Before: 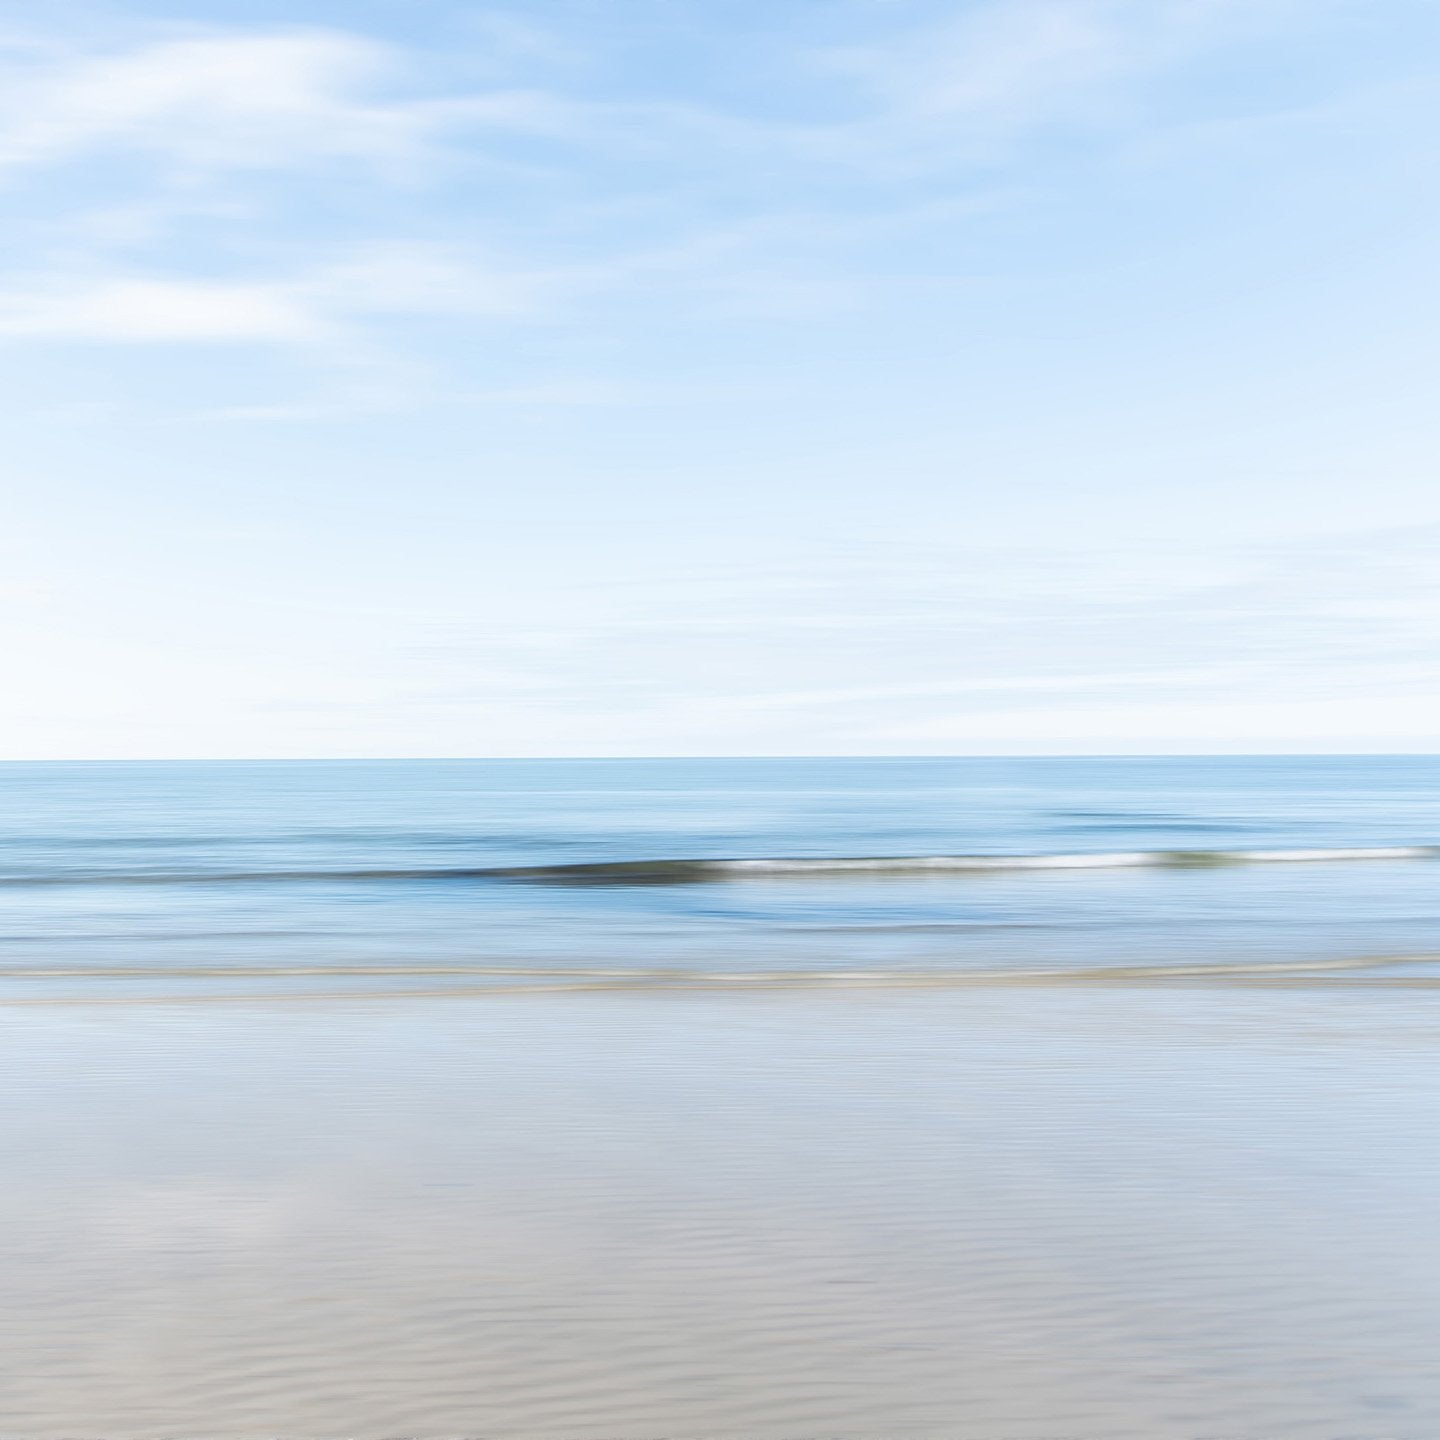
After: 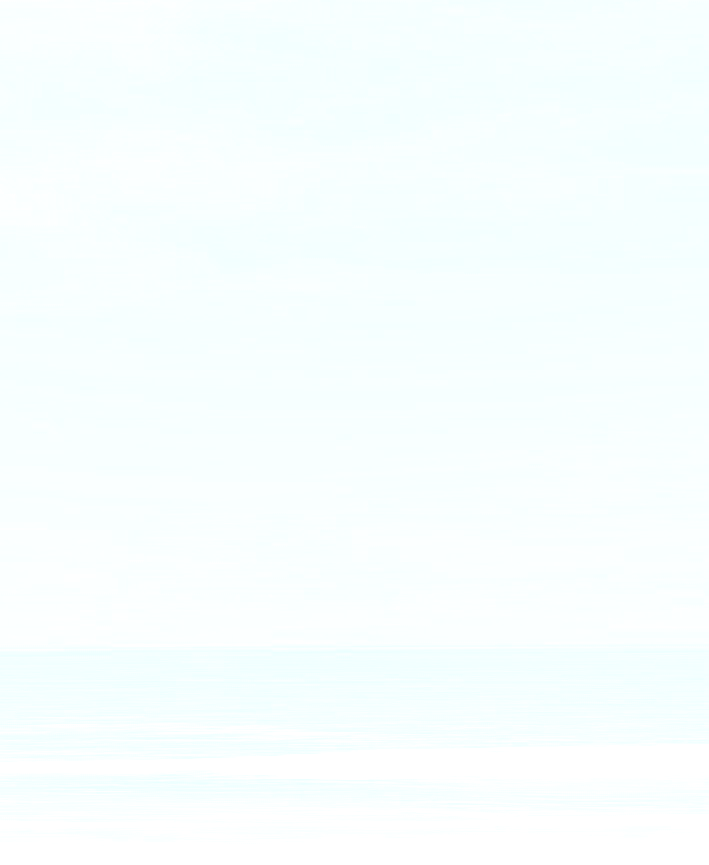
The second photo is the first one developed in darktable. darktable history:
white balance: red 0.988, blue 1.017
bloom: size 70%, threshold 25%, strength 70%
crop: left 17.835%, top 7.675%, right 32.881%, bottom 32.213%
